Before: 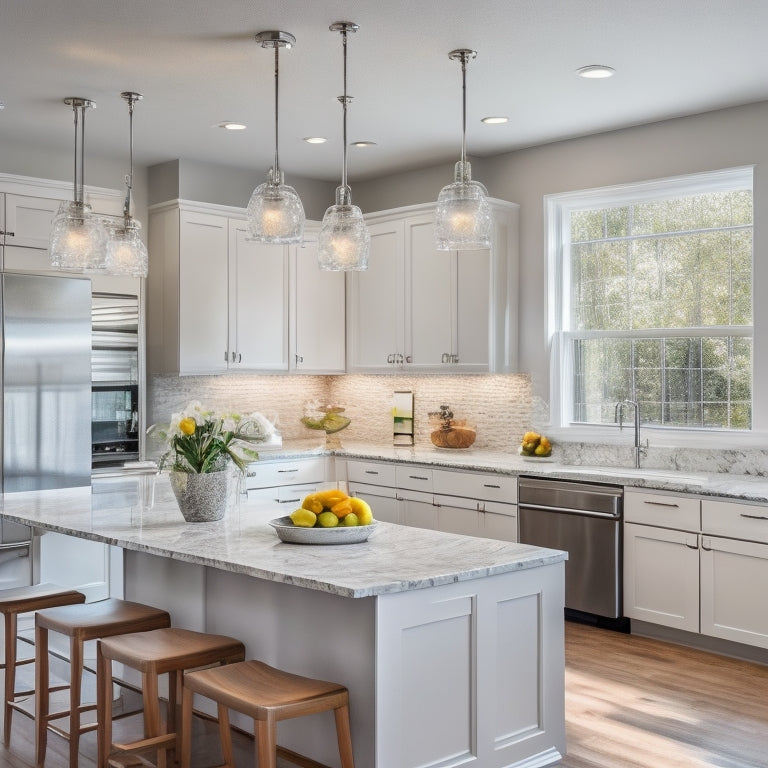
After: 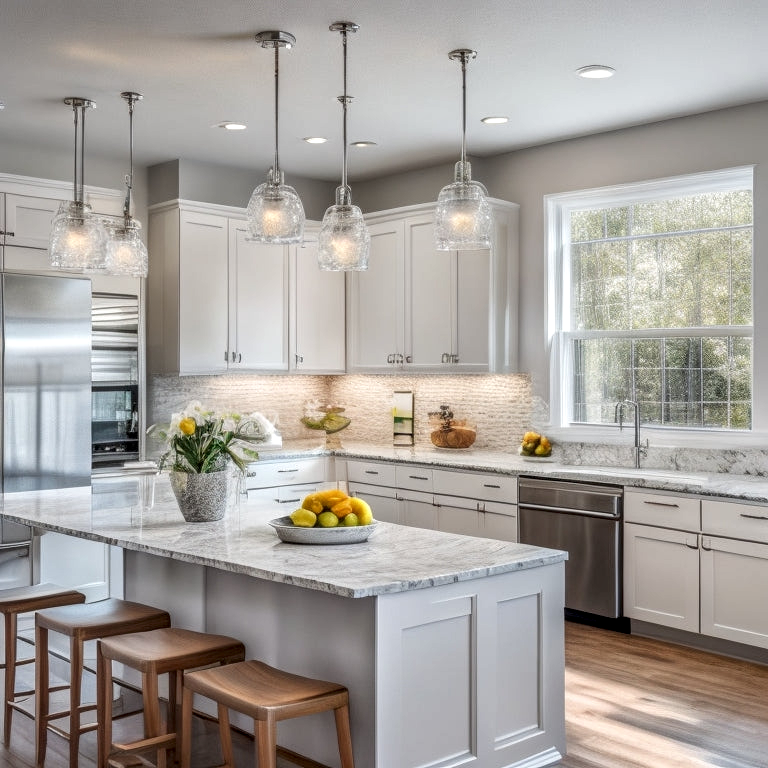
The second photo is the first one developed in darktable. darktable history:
local contrast: highlights 62%, detail 143%, midtone range 0.43
